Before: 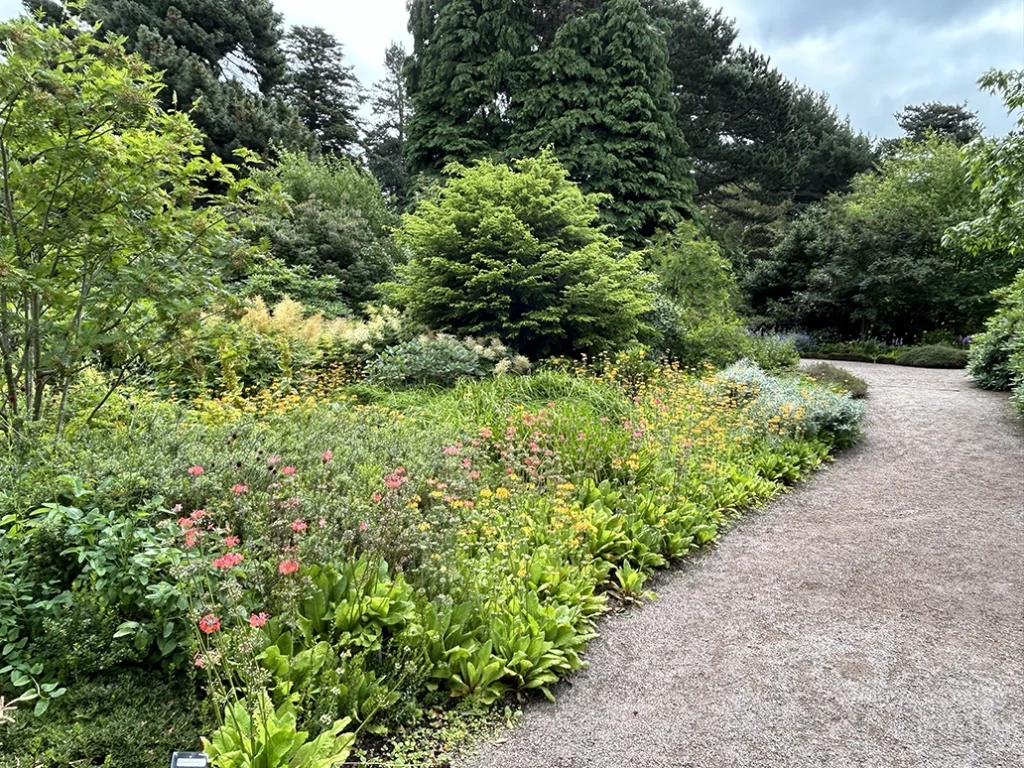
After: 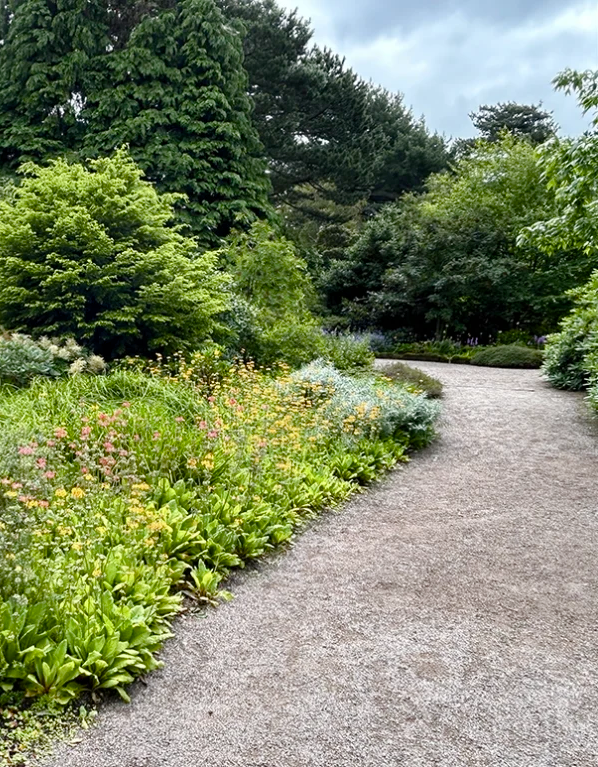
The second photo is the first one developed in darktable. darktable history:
color balance rgb: perceptual saturation grading › global saturation 20%, perceptual saturation grading › highlights -25.269%, perceptual saturation grading › shadows 49.404%
crop: left 41.51%
